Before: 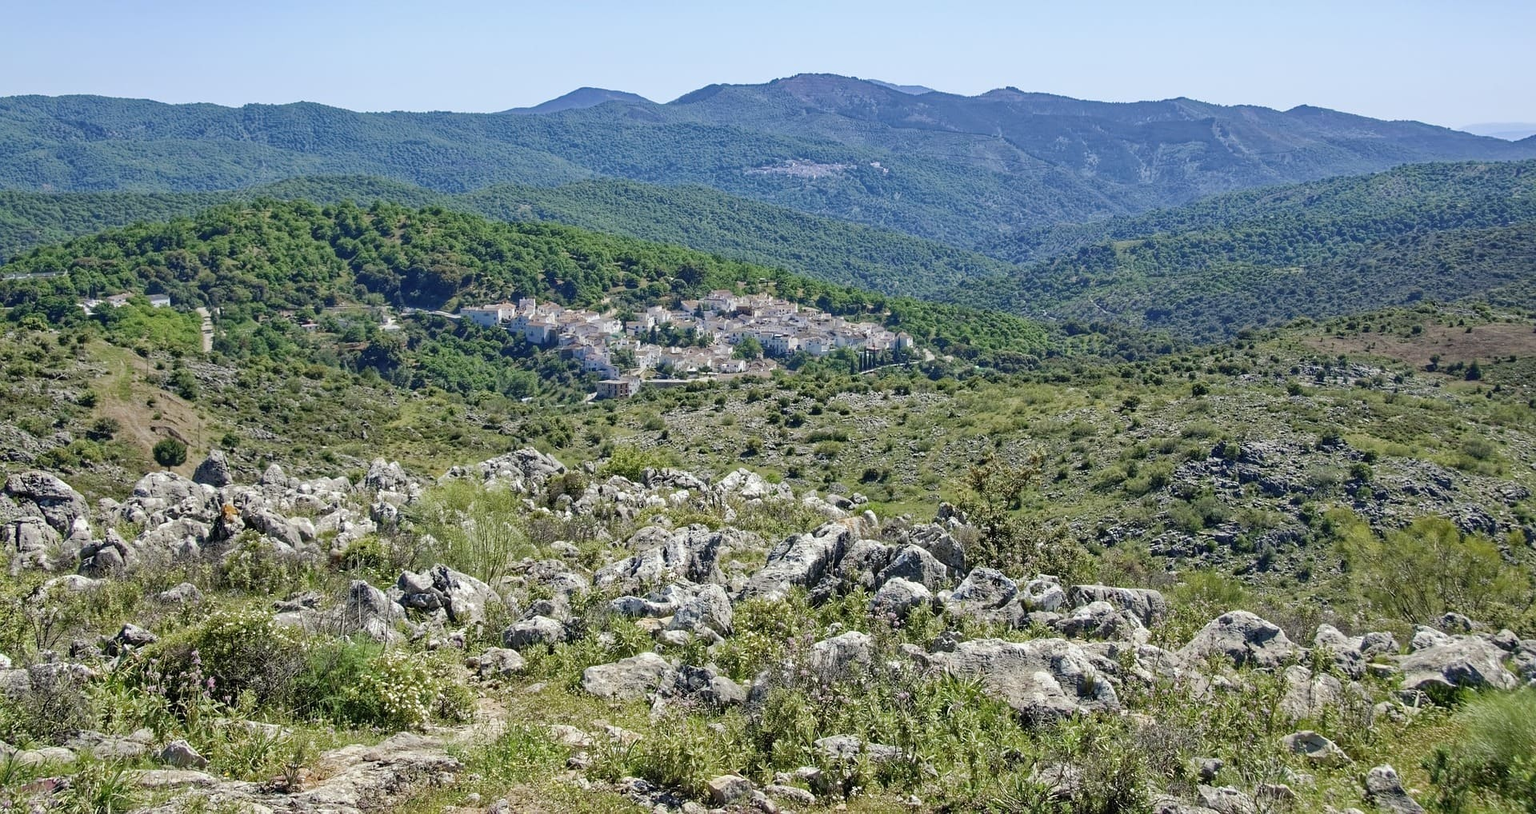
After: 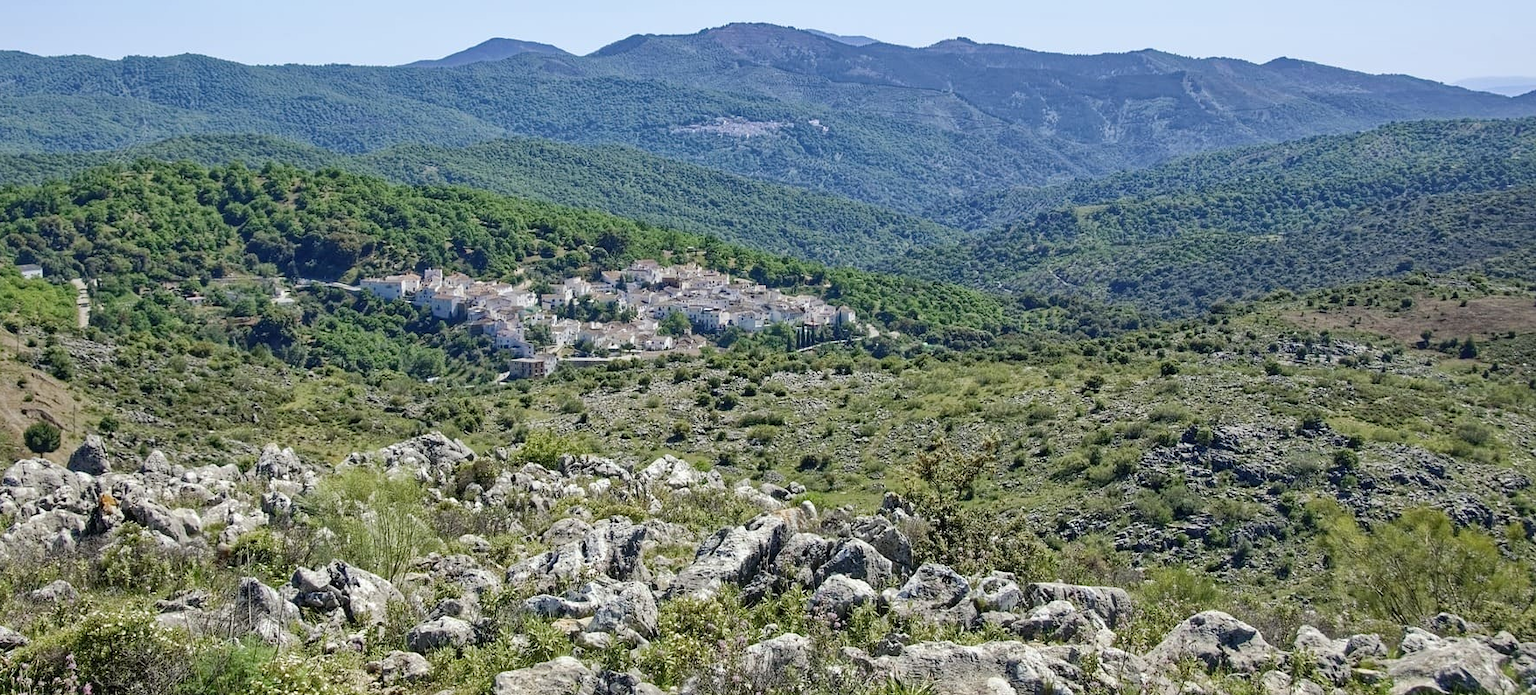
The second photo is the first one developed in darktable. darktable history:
local contrast: mode bilateral grid, contrast 19, coarseness 50, detail 119%, midtone range 0.2
crop: left 8.551%, top 6.531%, bottom 15.311%
contrast equalizer: y [[0.5, 0.488, 0.462, 0.461, 0.491, 0.5], [0.5 ×6], [0.5 ×6], [0 ×6], [0 ×6]], mix 0.208
